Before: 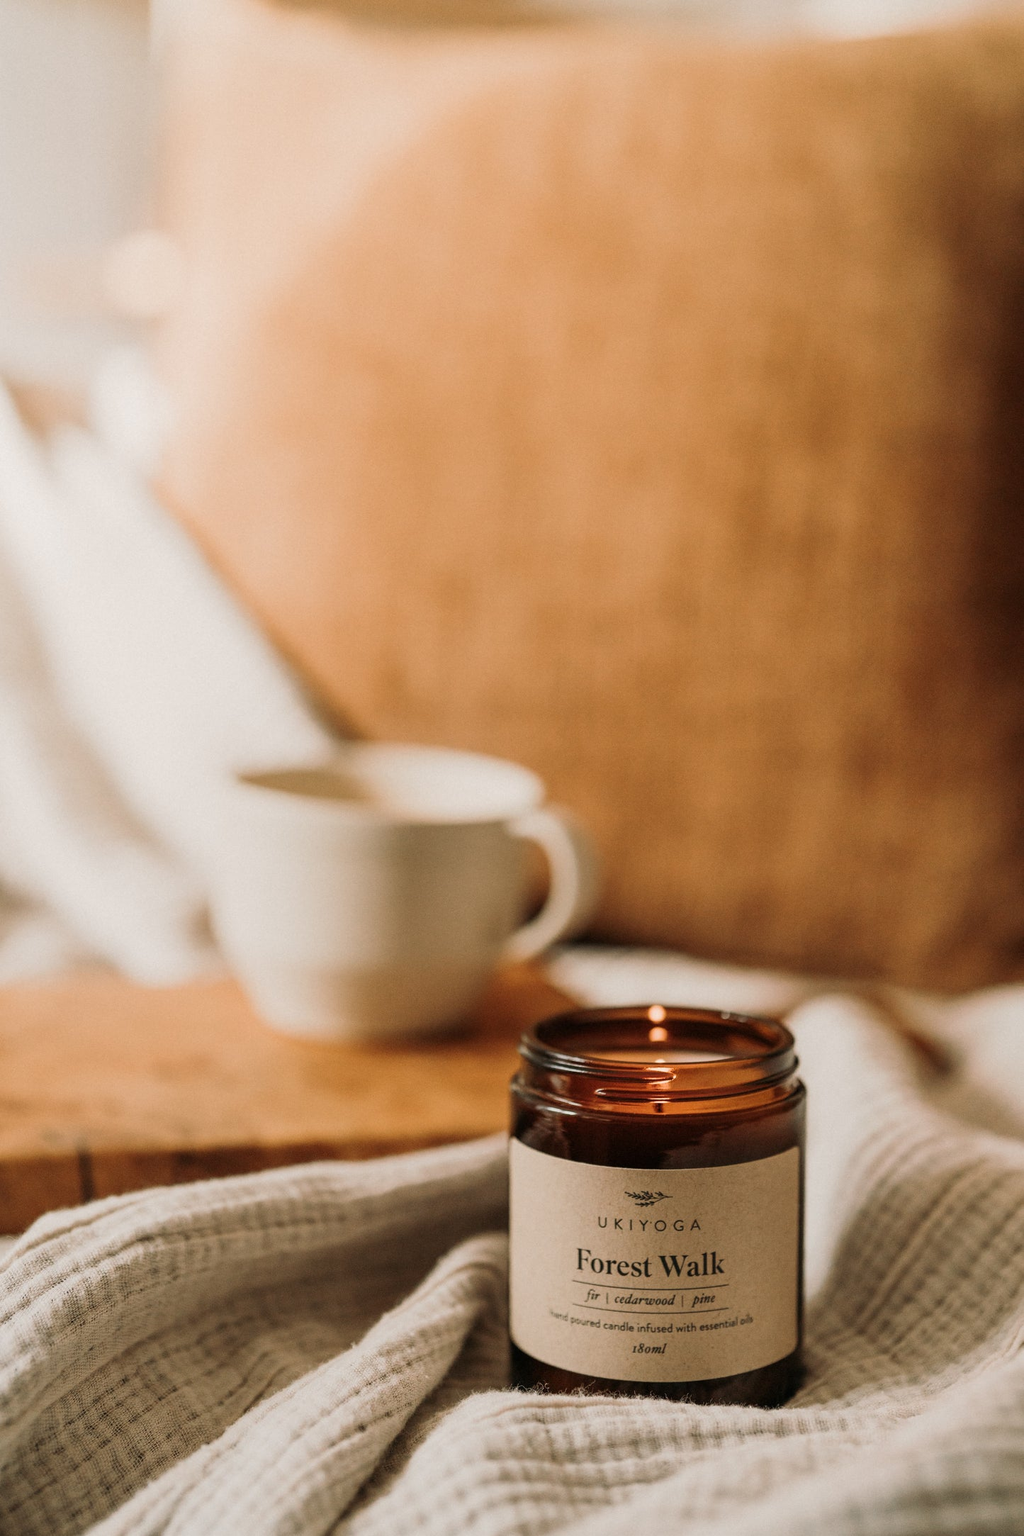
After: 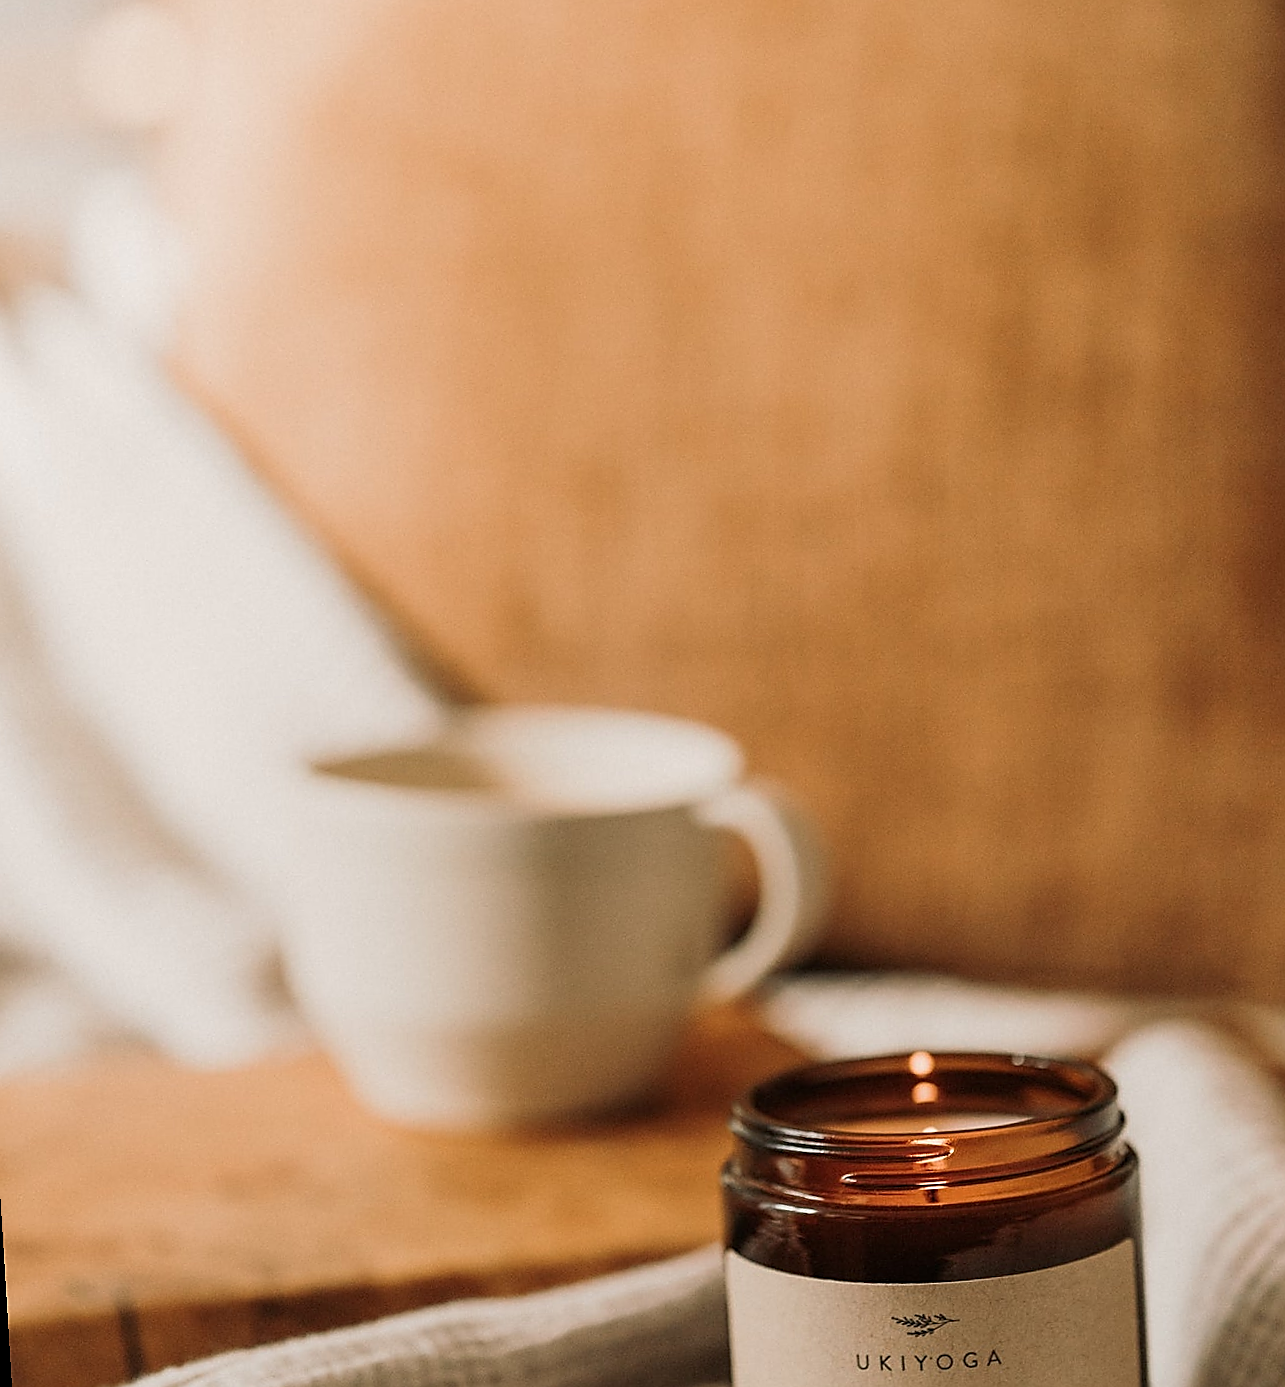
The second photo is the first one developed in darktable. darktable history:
sharpen: radius 1.4, amount 1.25, threshold 0.7
rotate and perspective: rotation -3.52°, crop left 0.036, crop right 0.964, crop top 0.081, crop bottom 0.919
crop and rotate: left 2.425%, top 11.305%, right 9.6%, bottom 15.08%
